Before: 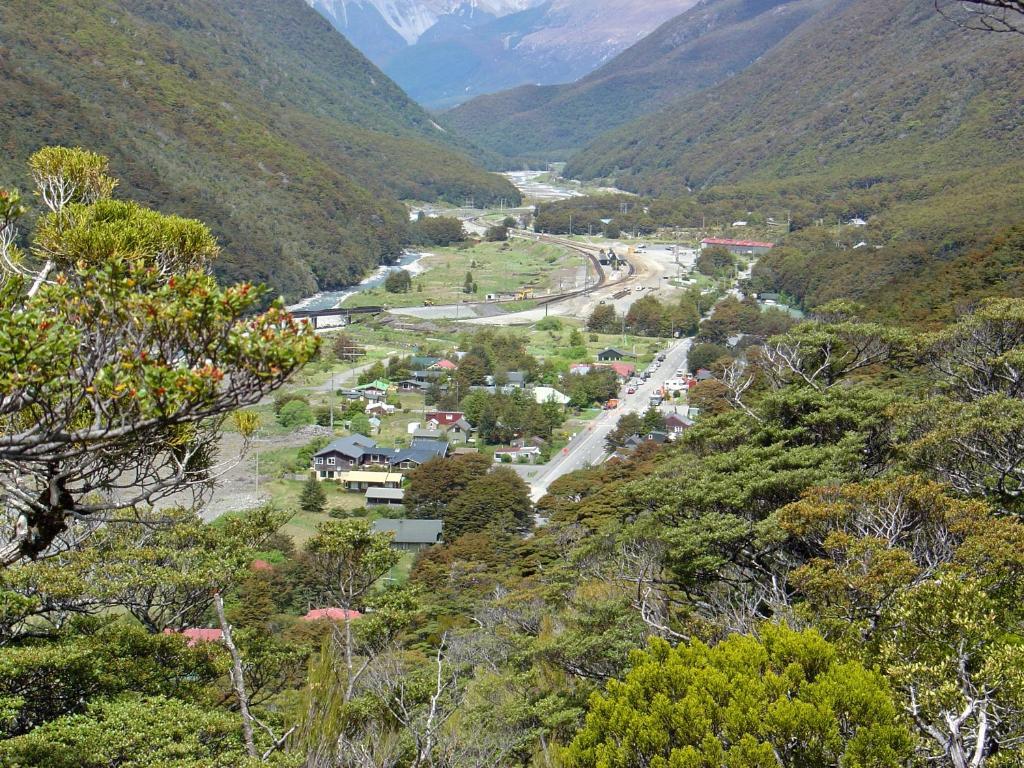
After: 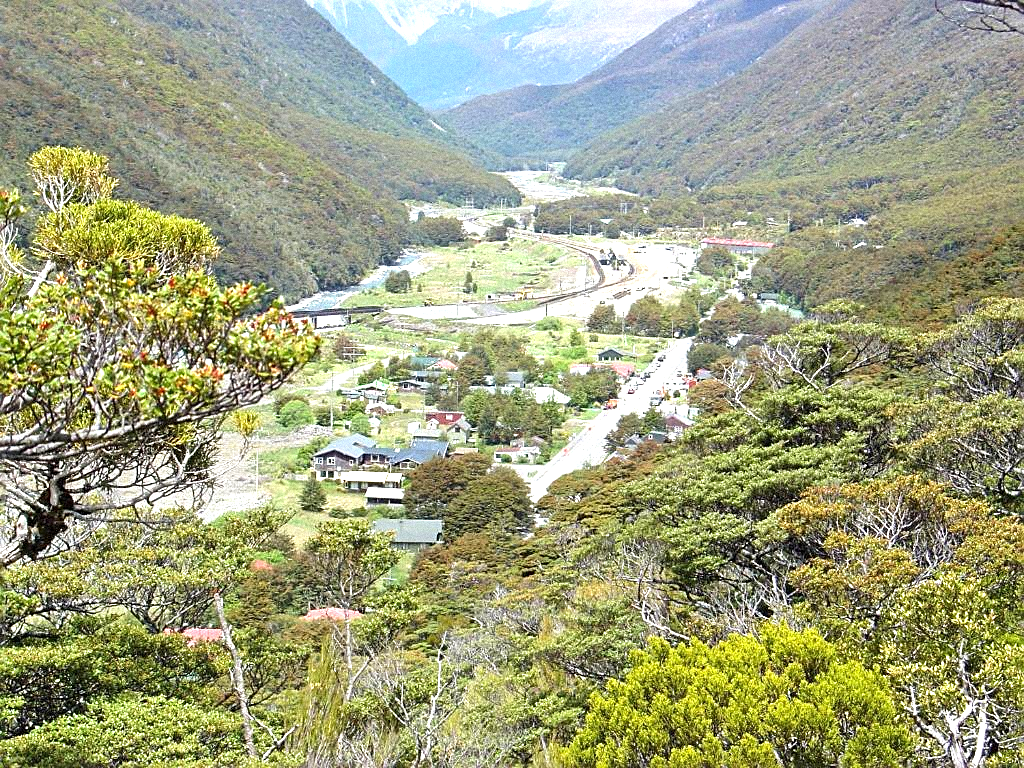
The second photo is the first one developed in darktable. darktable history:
exposure: black level correction 0, exposure 1 EV, compensate exposure bias true, compensate highlight preservation false
sharpen: on, module defaults
grain: mid-tones bias 0%
